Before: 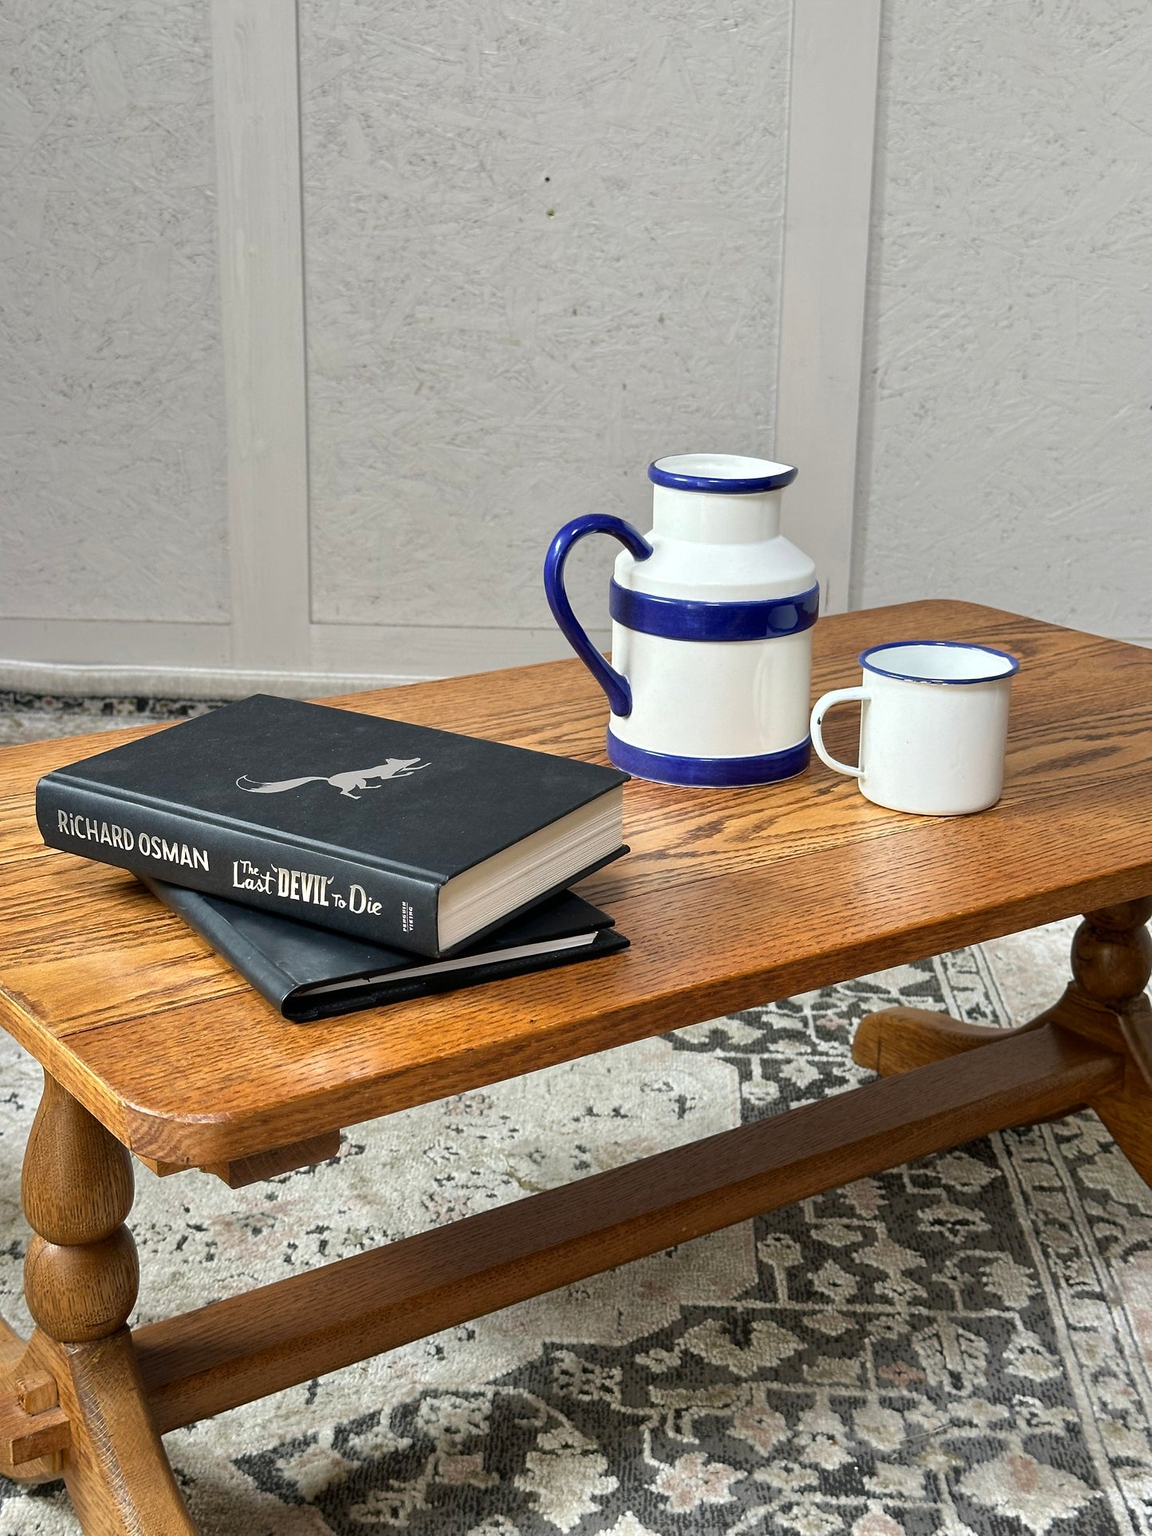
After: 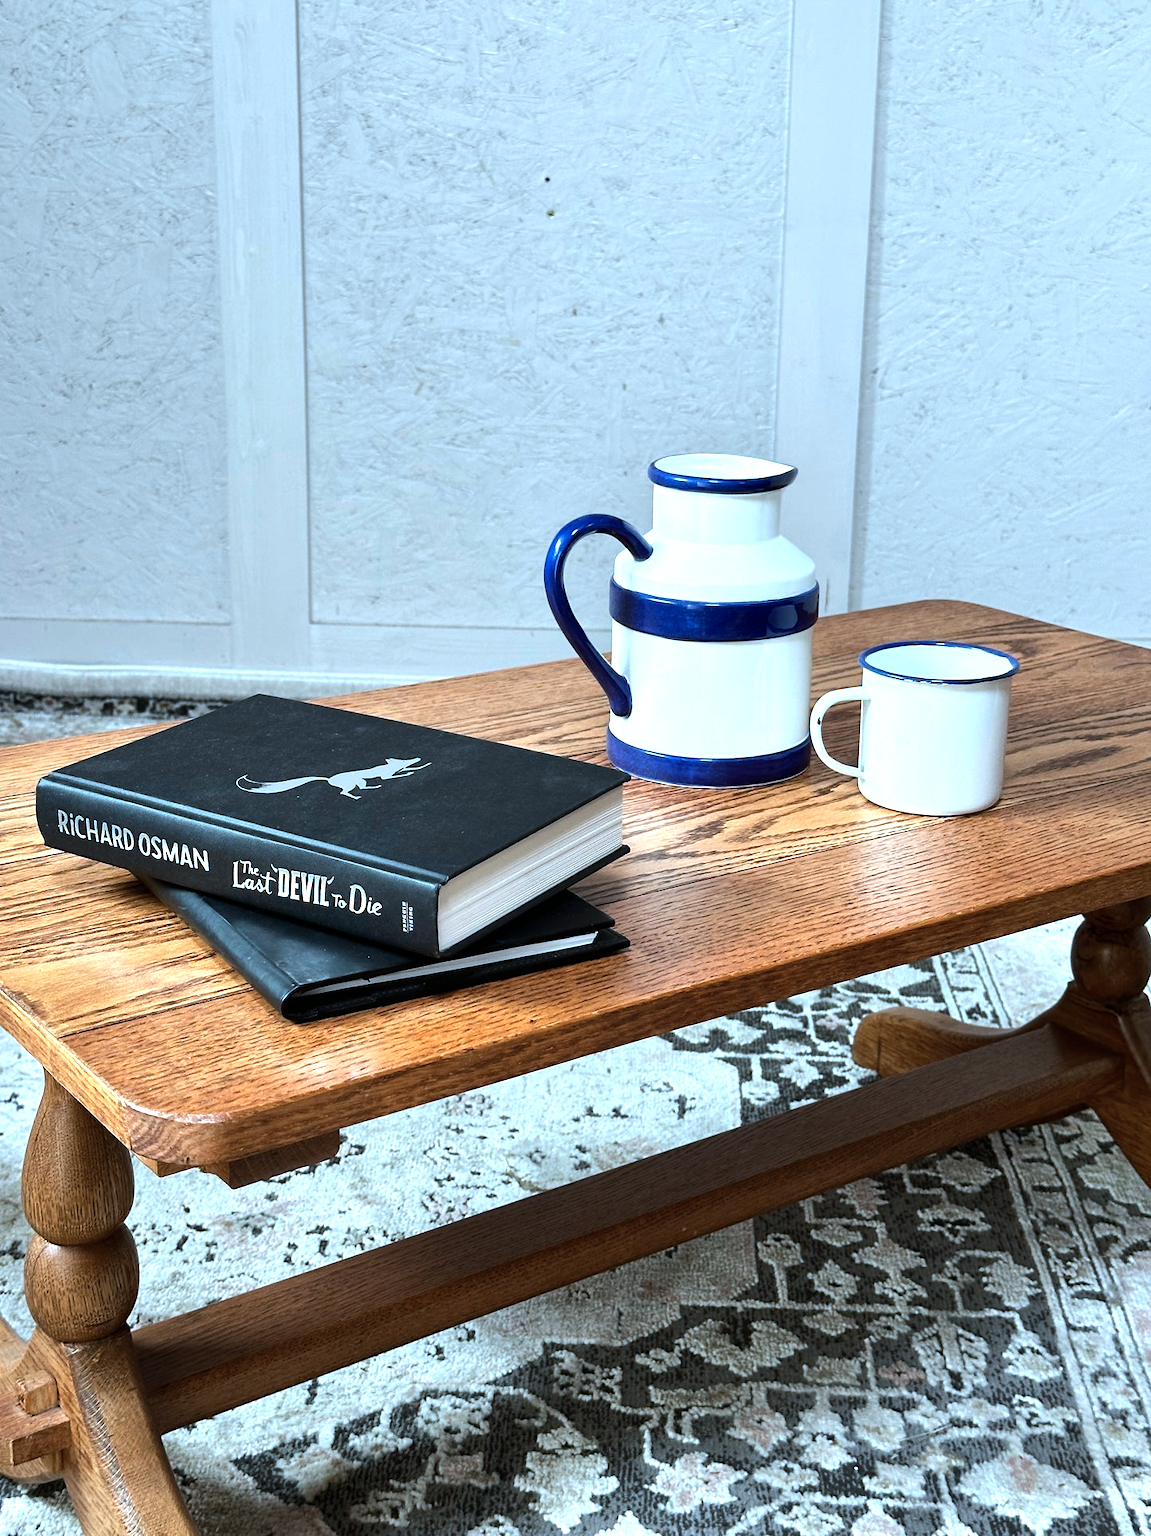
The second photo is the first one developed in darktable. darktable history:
tone equalizer: -8 EV -0.744 EV, -7 EV -0.67 EV, -6 EV -0.578 EV, -5 EV -0.41 EV, -3 EV 0.379 EV, -2 EV 0.6 EV, -1 EV 0.697 EV, +0 EV 0.78 EV, edges refinement/feathering 500, mask exposure compensation -1.57 EV, preserve details no
color correction: highlights a* -9.08, highlights b* -23.26
